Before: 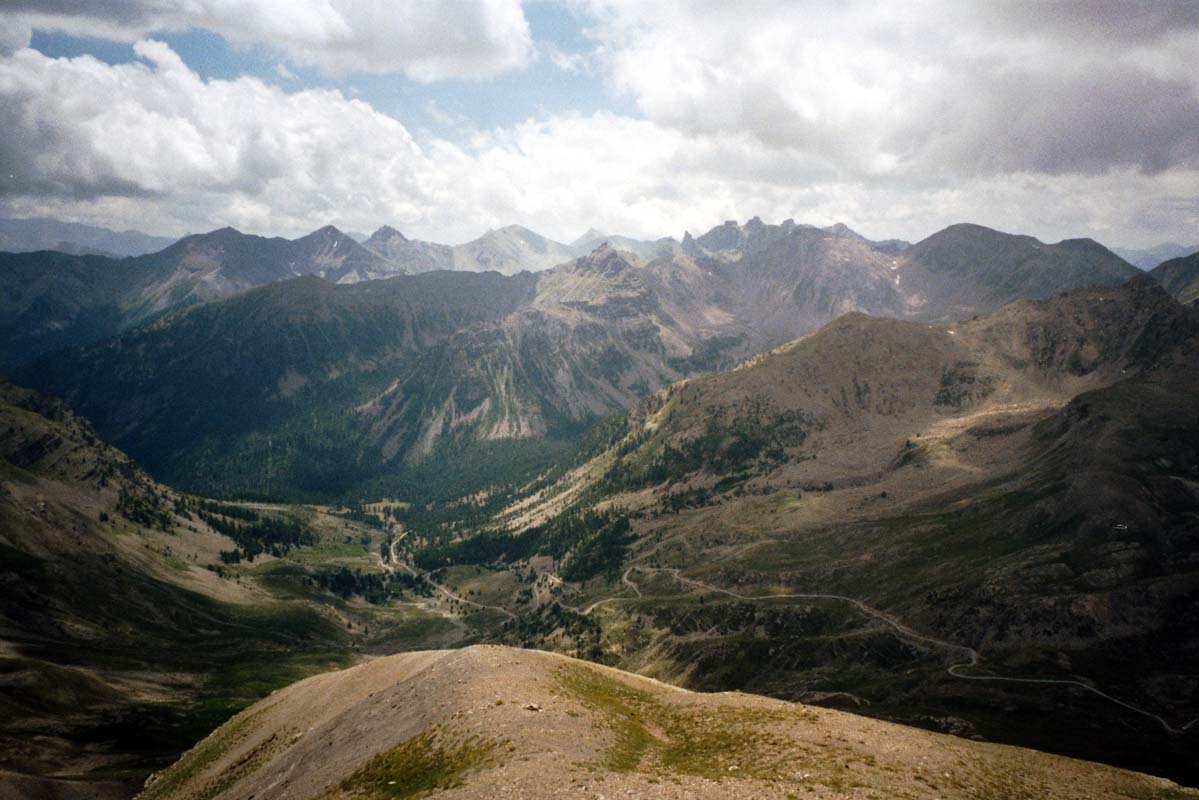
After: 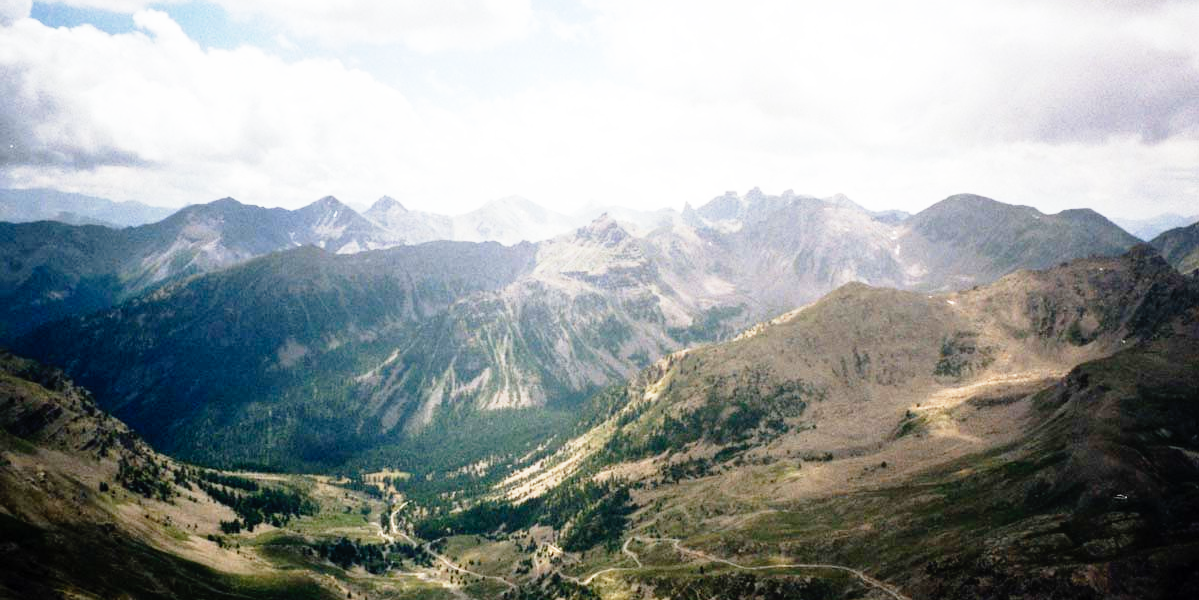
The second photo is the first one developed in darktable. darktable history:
base curve: curves: ch0 [(0, 0) (0.012, 0.01) (0.073, 0.168) (0.31, 0.711) (0.645, 0.957) (1, 1)], preserve colors none
crop: top 3.857%, bottom 21.132%
